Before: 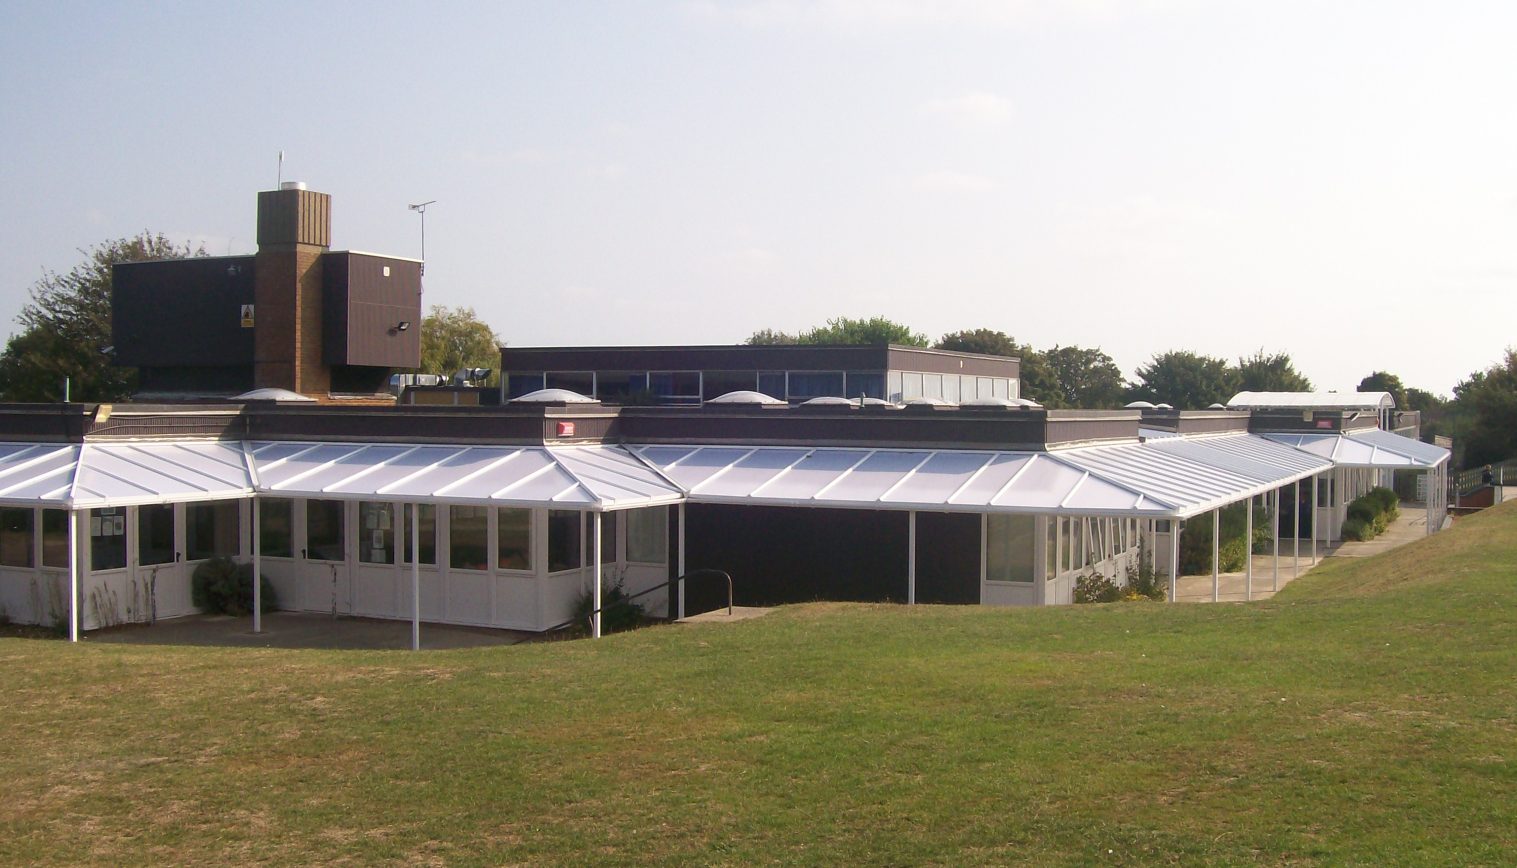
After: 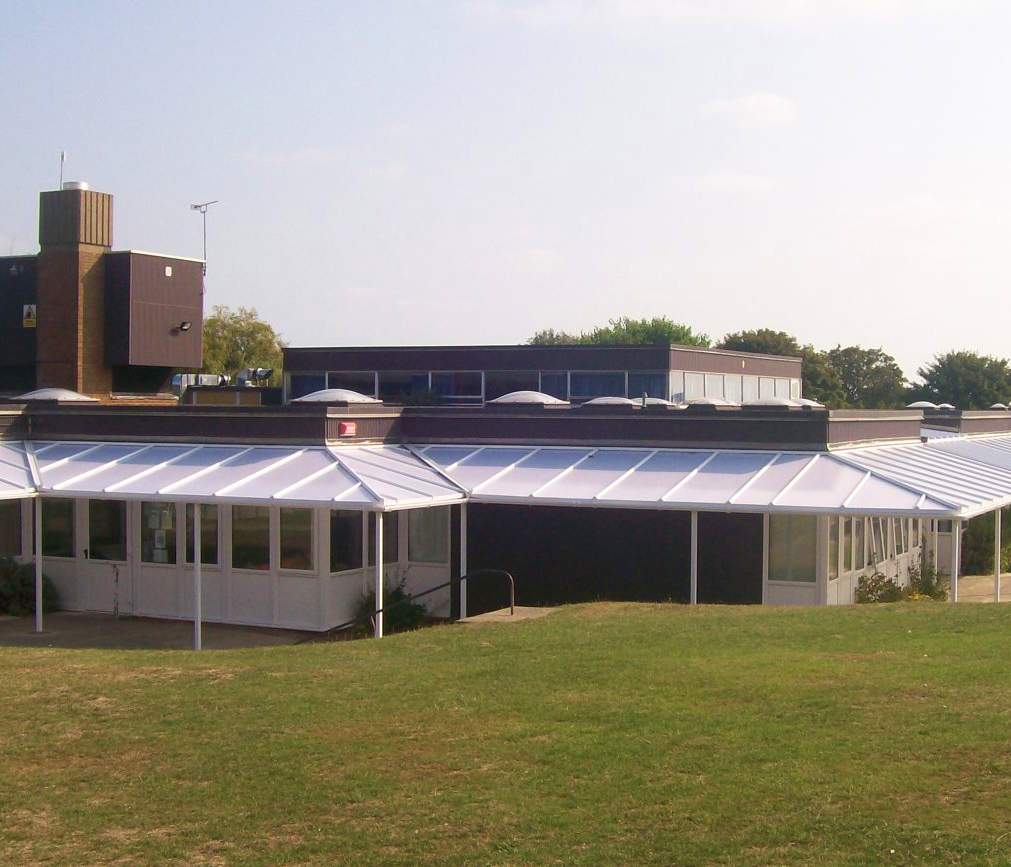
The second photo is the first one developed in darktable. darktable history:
crop and rotate: left 14.436%, right 18.898%
velvia: on, module defaults
